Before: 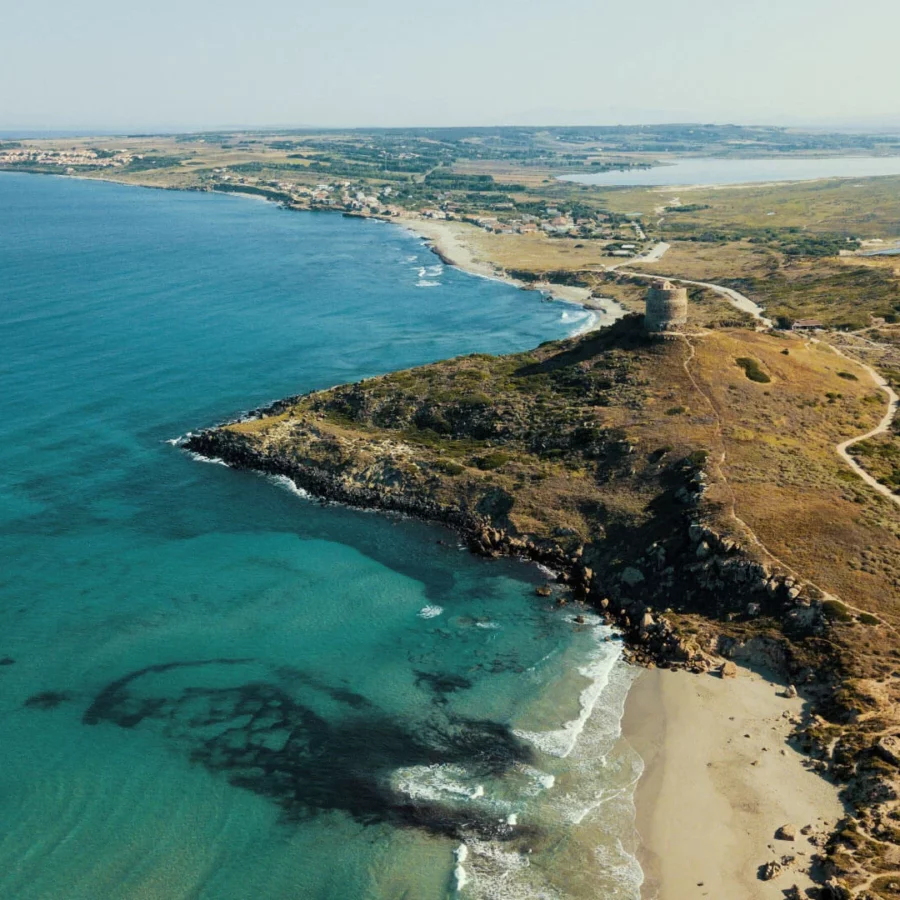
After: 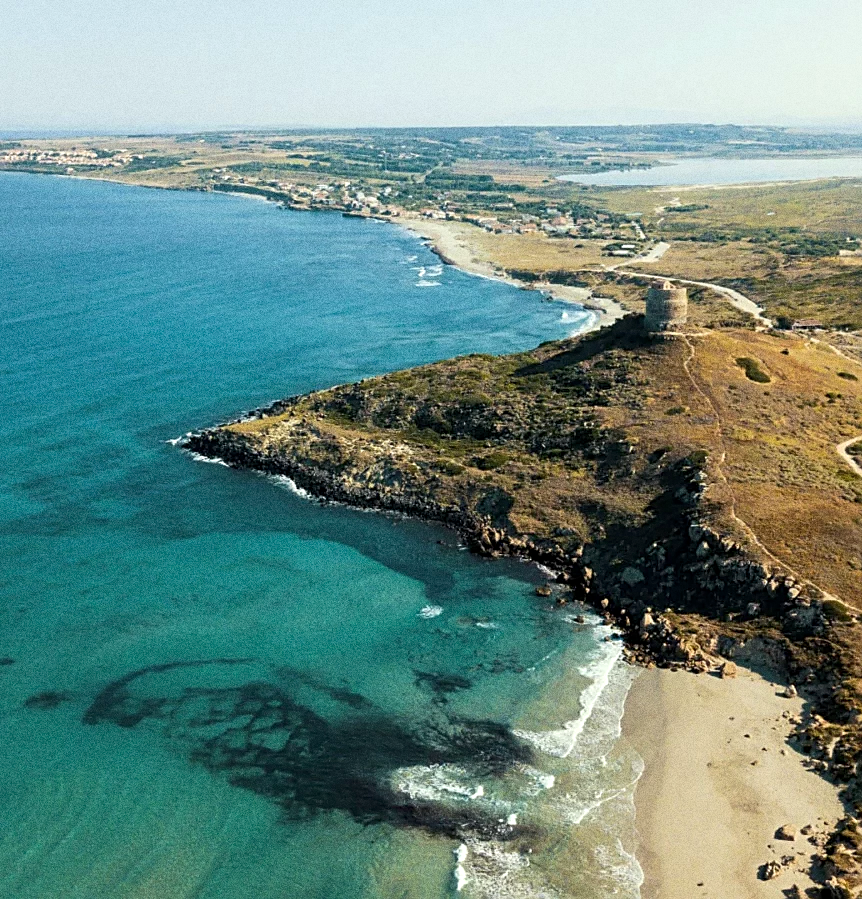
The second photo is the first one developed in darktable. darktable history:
crop: right 4.126%, bottom 0.031%
exposure: black level correction 0.001, exposure 0.3 EV, compensate highlight preservation false
grain: coarseness 0.09 ISO, strength 40%
sharpen: on, module defaults
